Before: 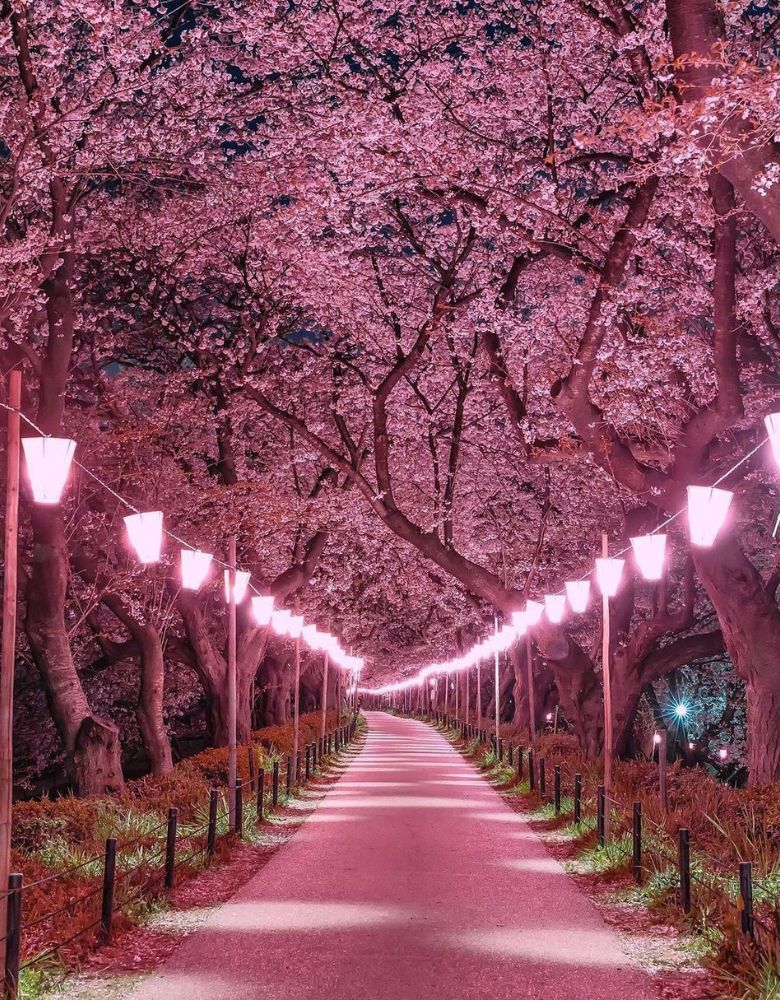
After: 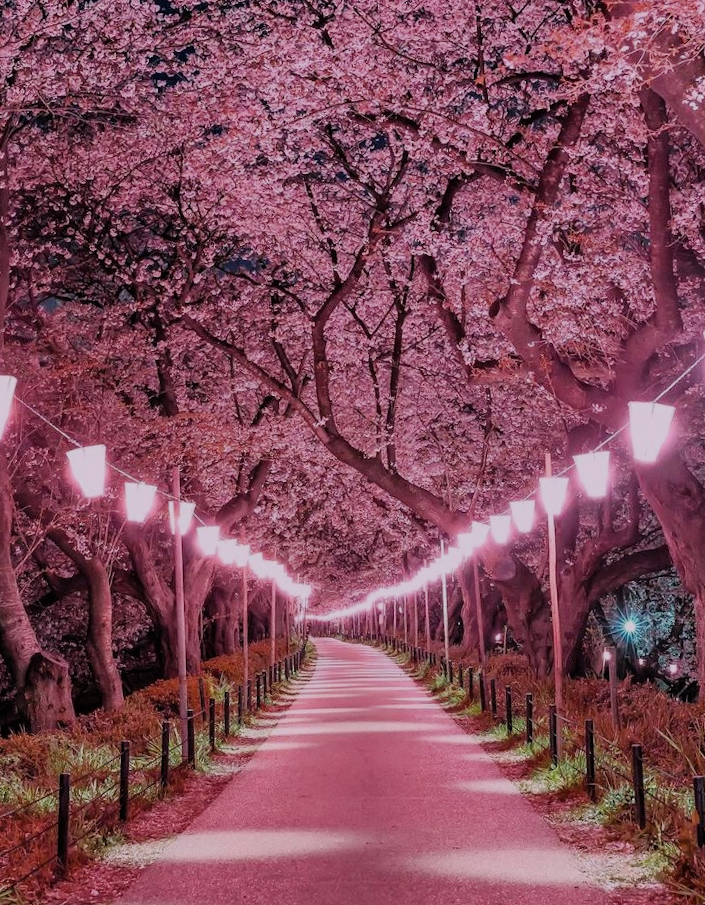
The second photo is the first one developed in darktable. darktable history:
crop and rotate: angle 1.89°, left 5.778%, top 5.71%
filmic rgb: black relative exposure -7.65 EV, white relative exposure 4.56 EV, hardness 3.61
